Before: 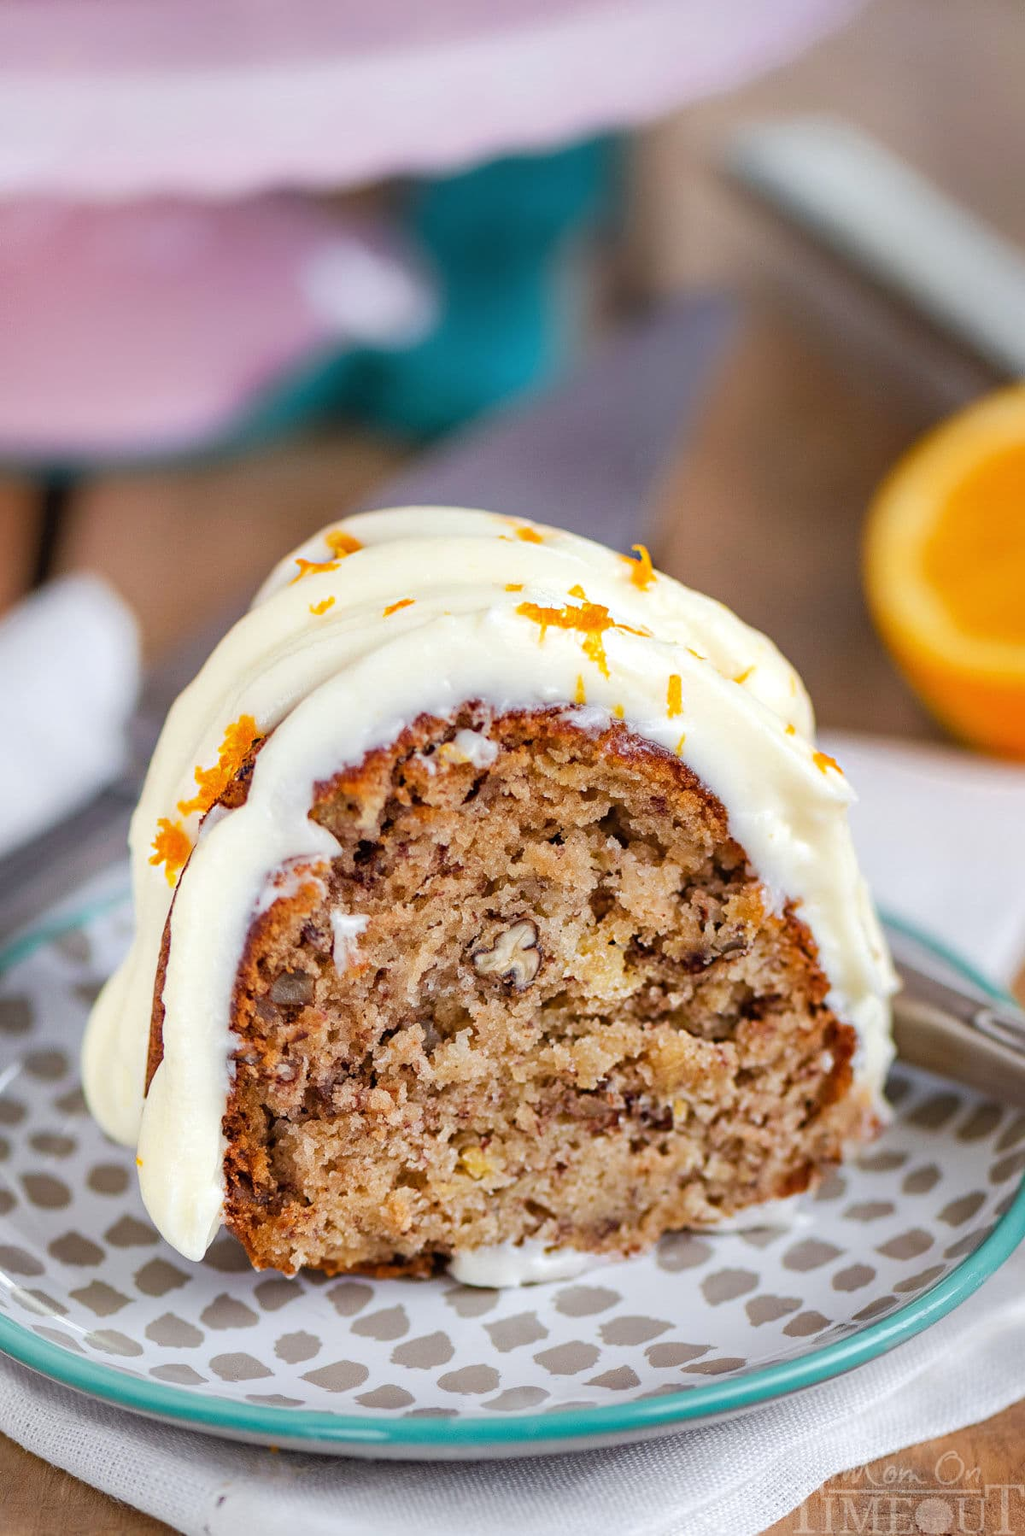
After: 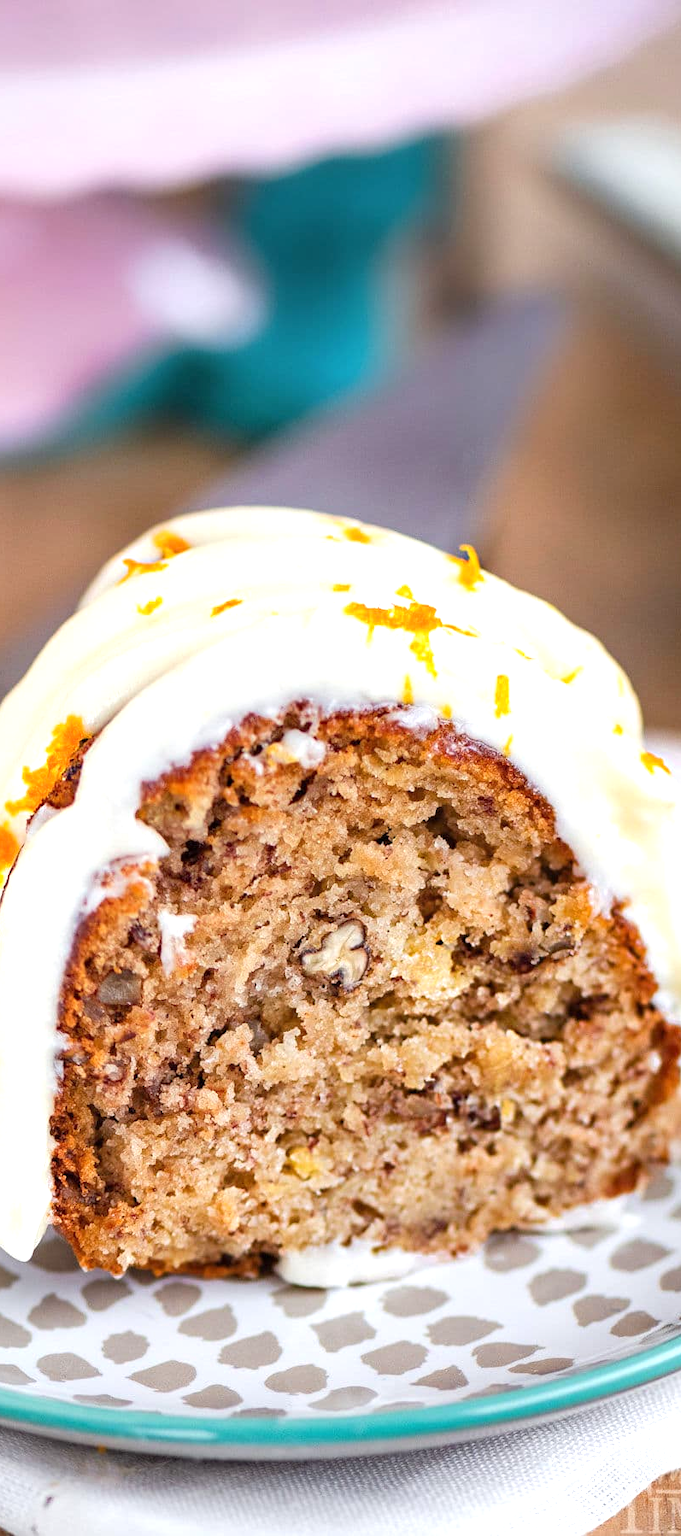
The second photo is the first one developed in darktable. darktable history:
crop: left 16.899%, right 16.556%
white balance: emerald 1
exposure: exposure 0.507 EV, compensate highlight preservation false
